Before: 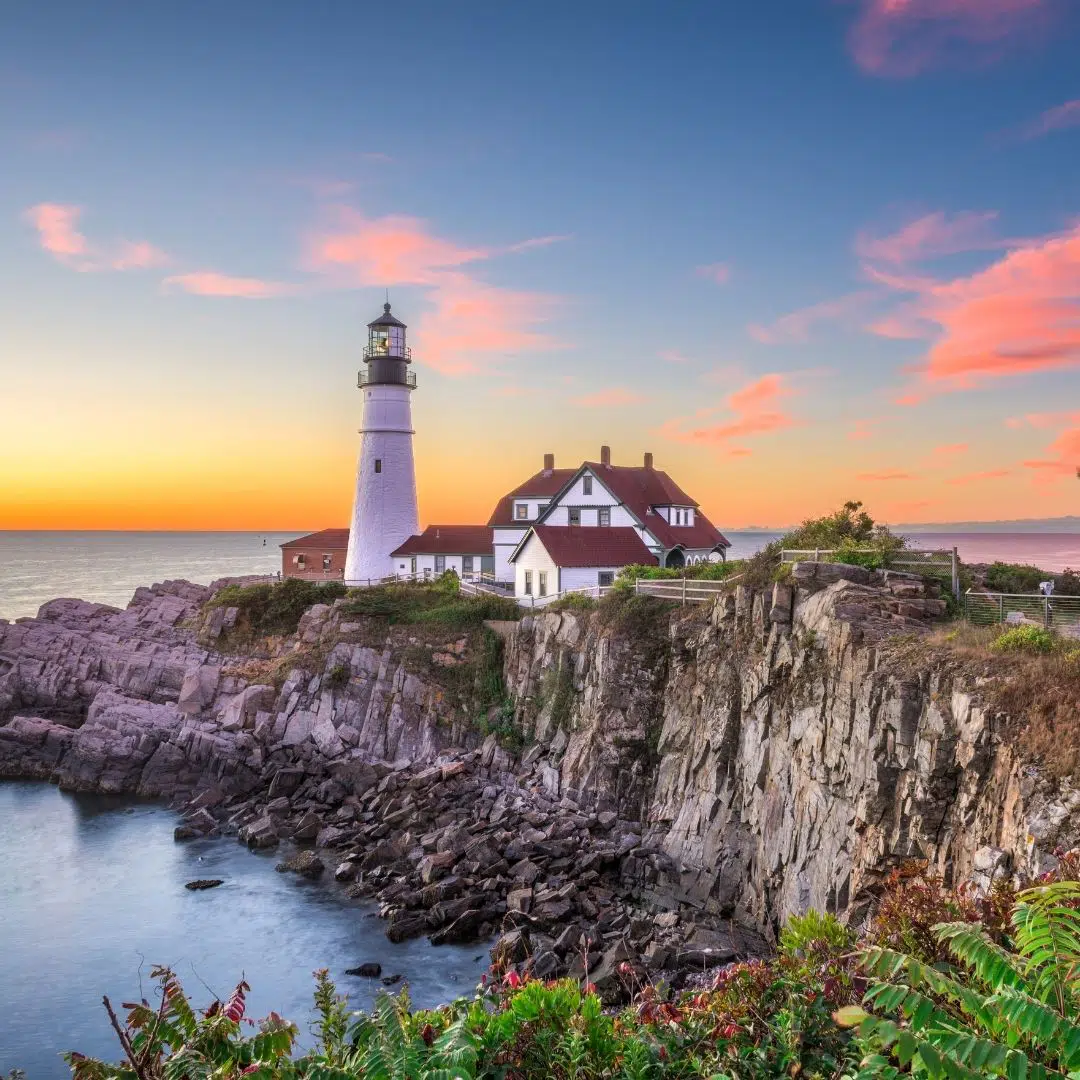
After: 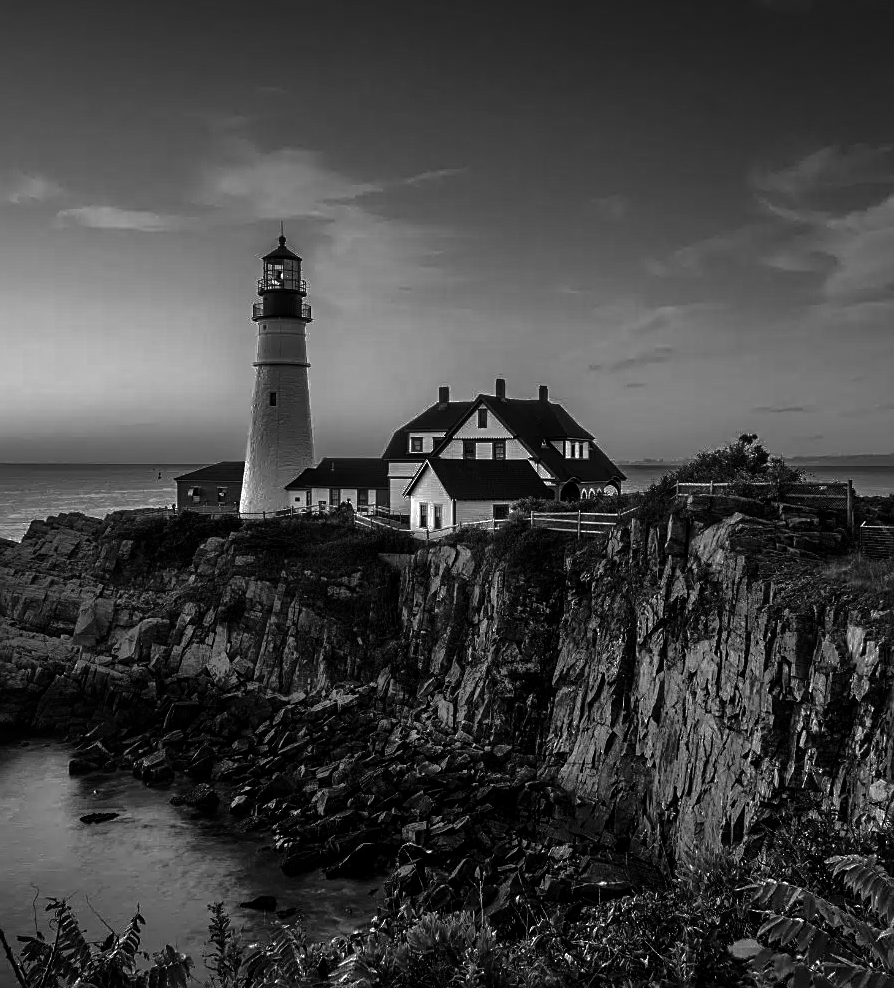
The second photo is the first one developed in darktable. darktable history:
contrast brightness saturation: contrast 0.02, brightness -1, saturation -1
crop: left 9.807%, top 6.259%, right 7.334%, bottom 2.177%
sharpen: on, module defaults
exposure: exposure 0.02 EV, compensate highlight preservation false
shadows and highlights: highlights -60
